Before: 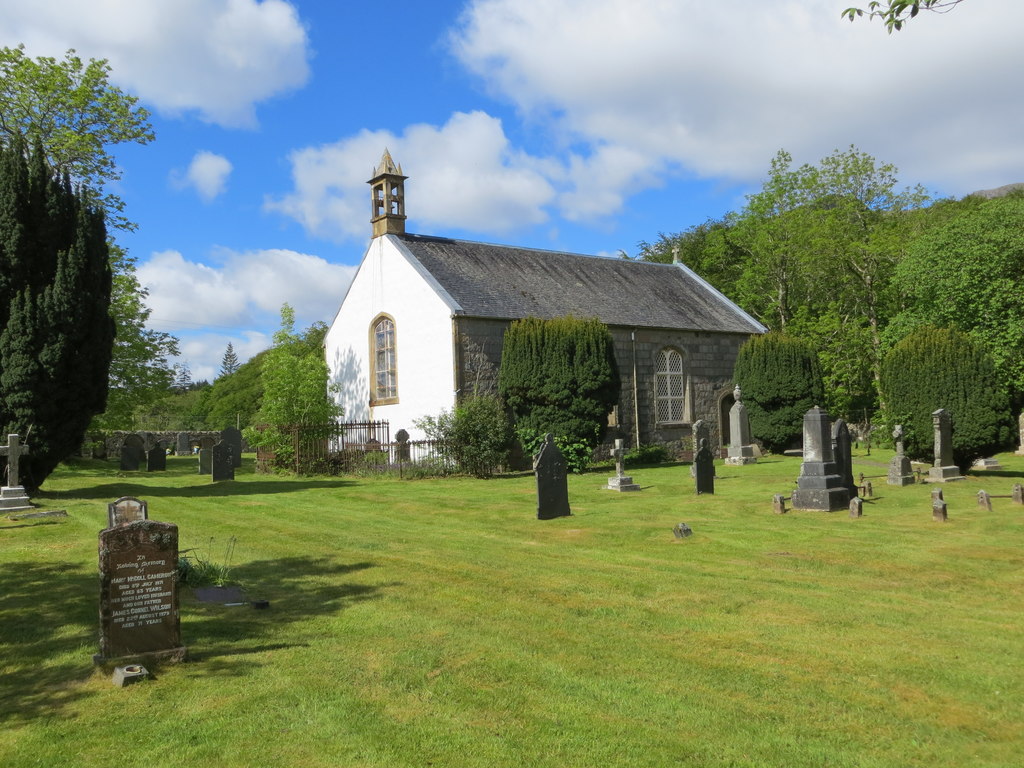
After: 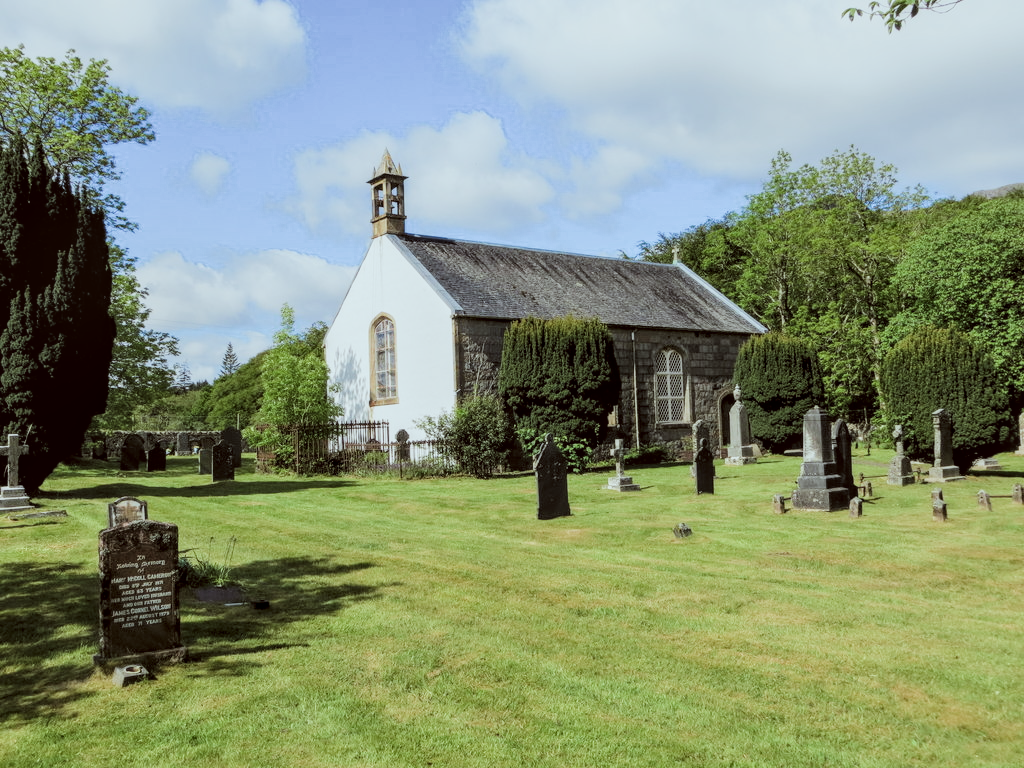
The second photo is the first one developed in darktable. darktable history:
contrast brightness saturation: saturation -0.06
filmic rgb: black relative exposure -5.08 EV, white relative exposure 3.96 EV, hardness 2.9, contrast 1.3, color science v5 (2021), contrast in shadows safe, contrast in highlights safe
local contrast: on, module defaults
color correction: highlights a* -5.08, highlights b* -4.16, shadows a* 4.23, shadows b* 4.13
exposure: exposure 0.407 EV, compensate exposure bias true, compensate highlight preservation false
